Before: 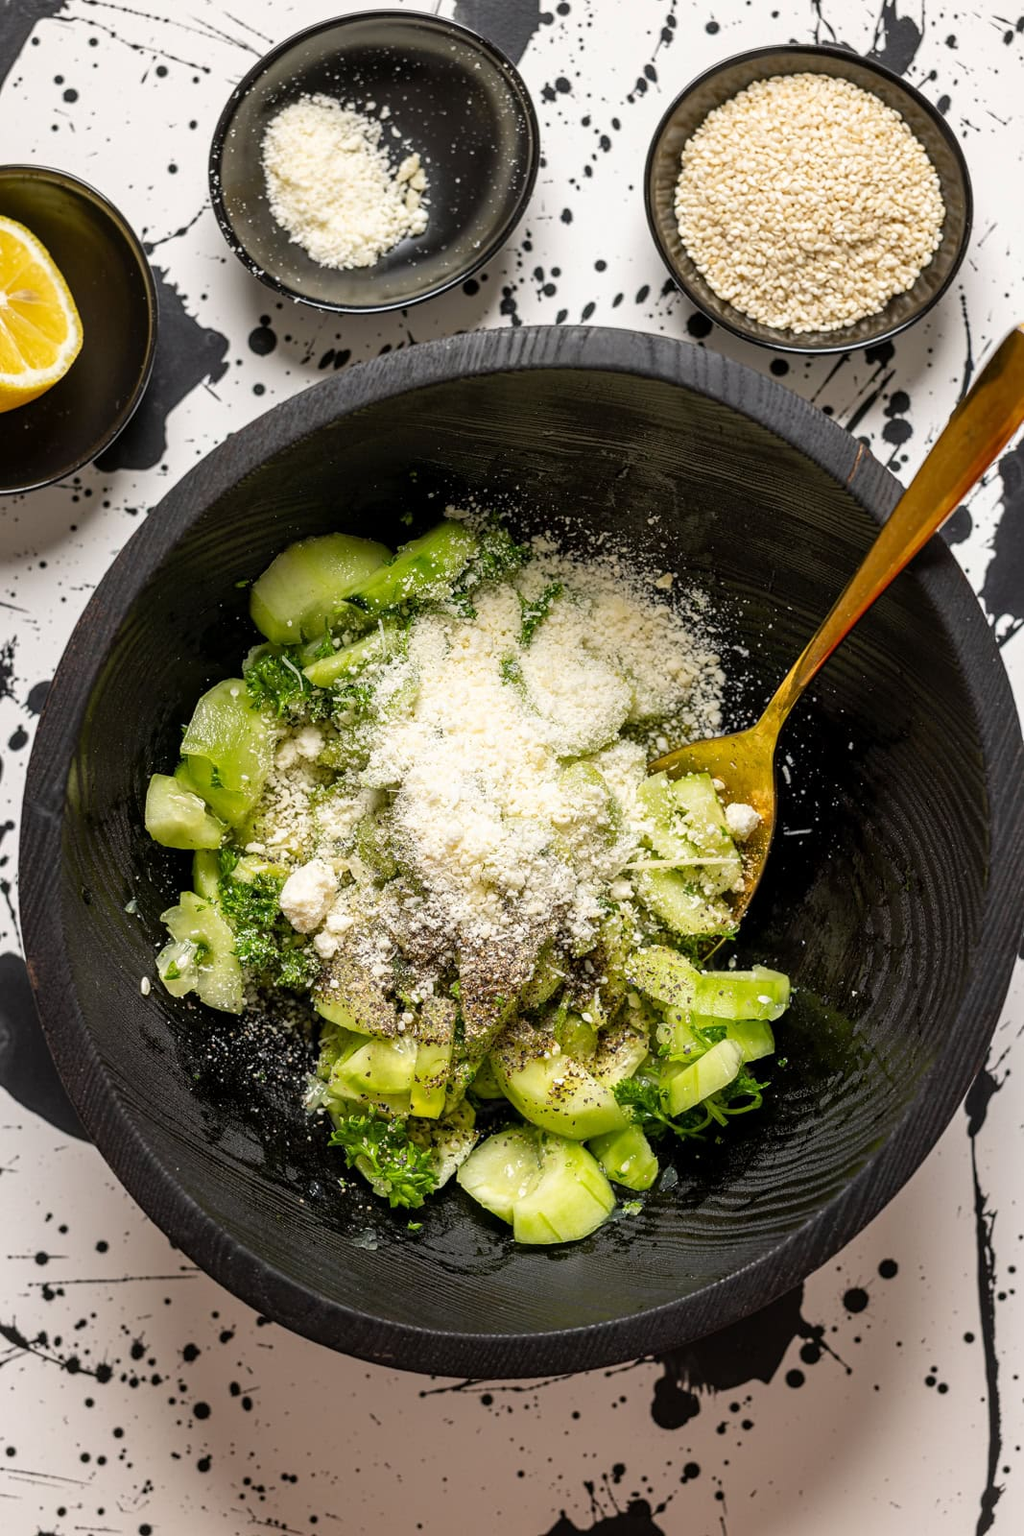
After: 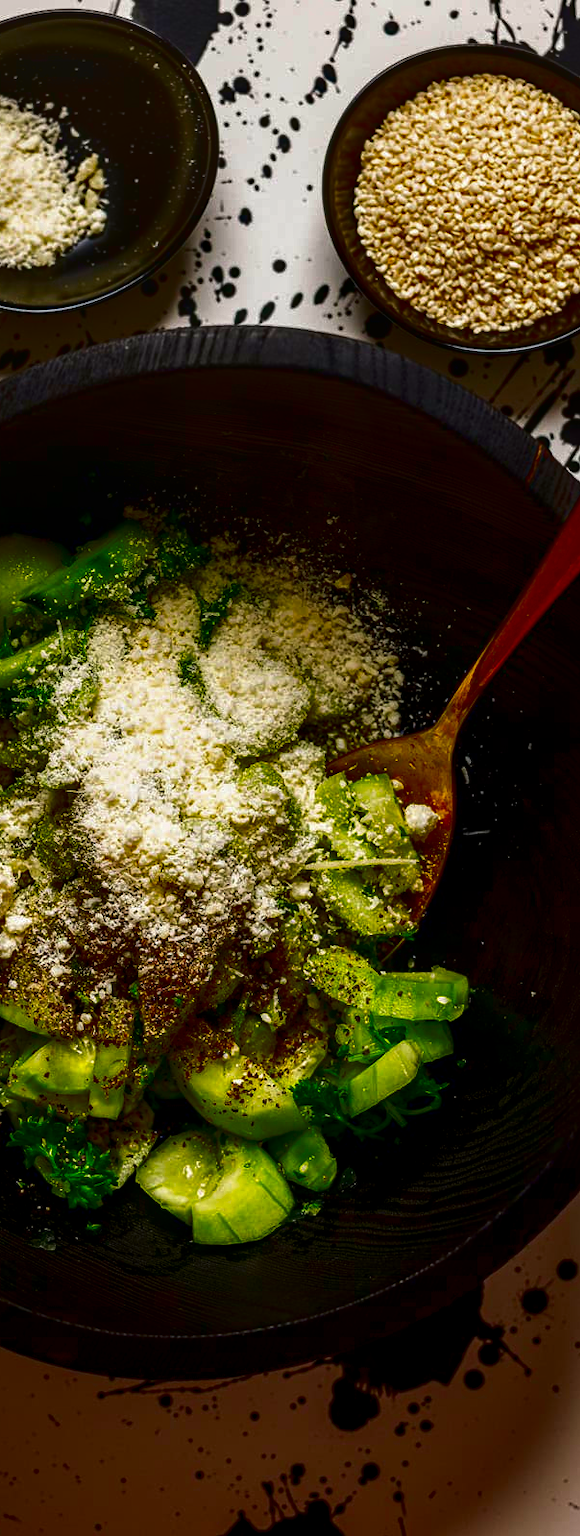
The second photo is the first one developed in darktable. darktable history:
local contrast: on, module defaults
crop: left 31.432%, top 0.004%, right 11.941%
velvia: strength 8.95%
contrast brightness saturation: brightness -0.994, saturation 0.987
